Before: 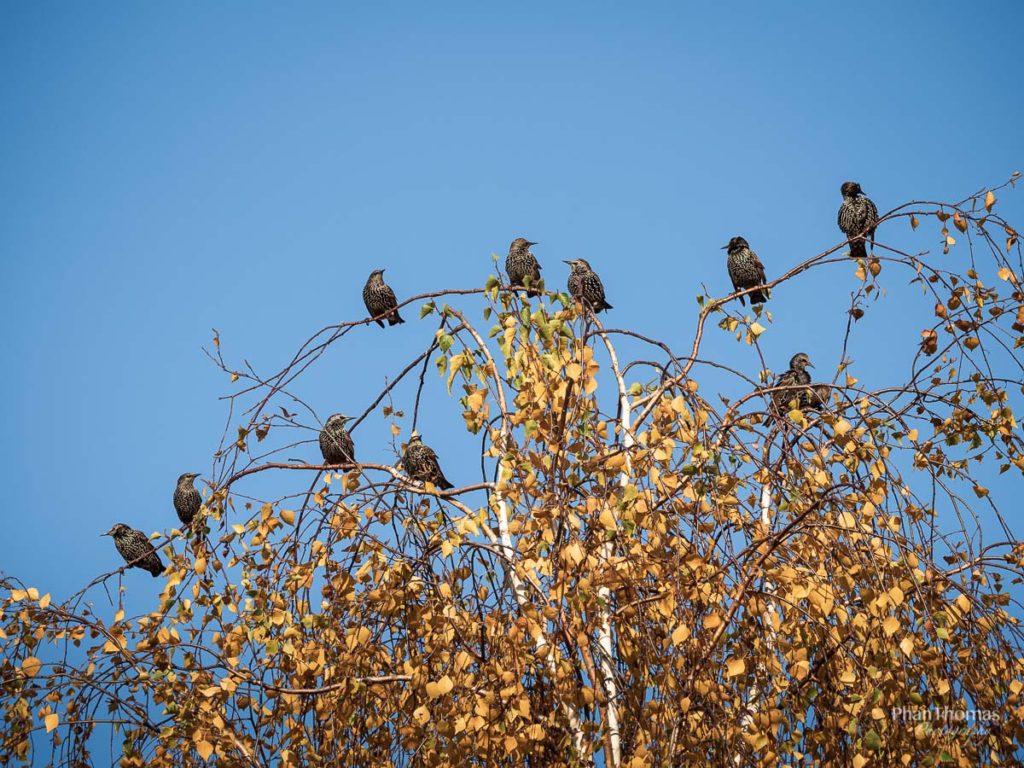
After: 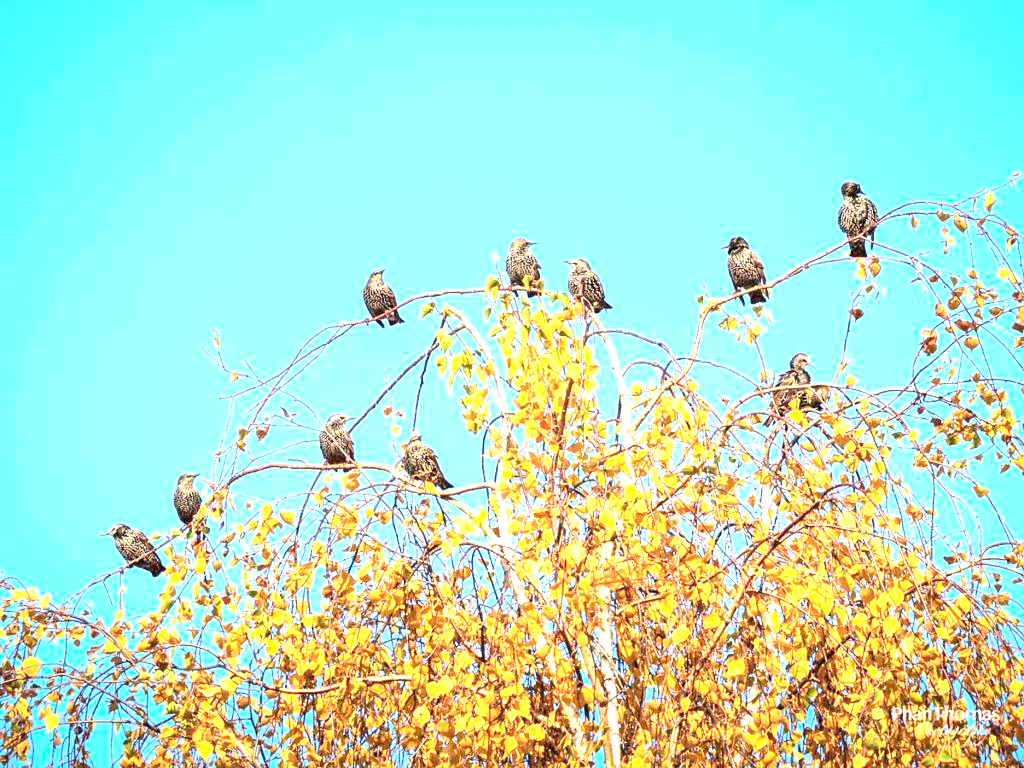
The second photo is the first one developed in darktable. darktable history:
tone equalizer: on, module defaults
contrast brightness saturation: contrast 0.2, brightness 0.16, saturation 0.22
exposure: exposure 2.207 EV, compensate highlight preservation false
local contrast: mode bilateral grid, contrast 20, coarseness 50, detail 120%, midtone range 0.2
